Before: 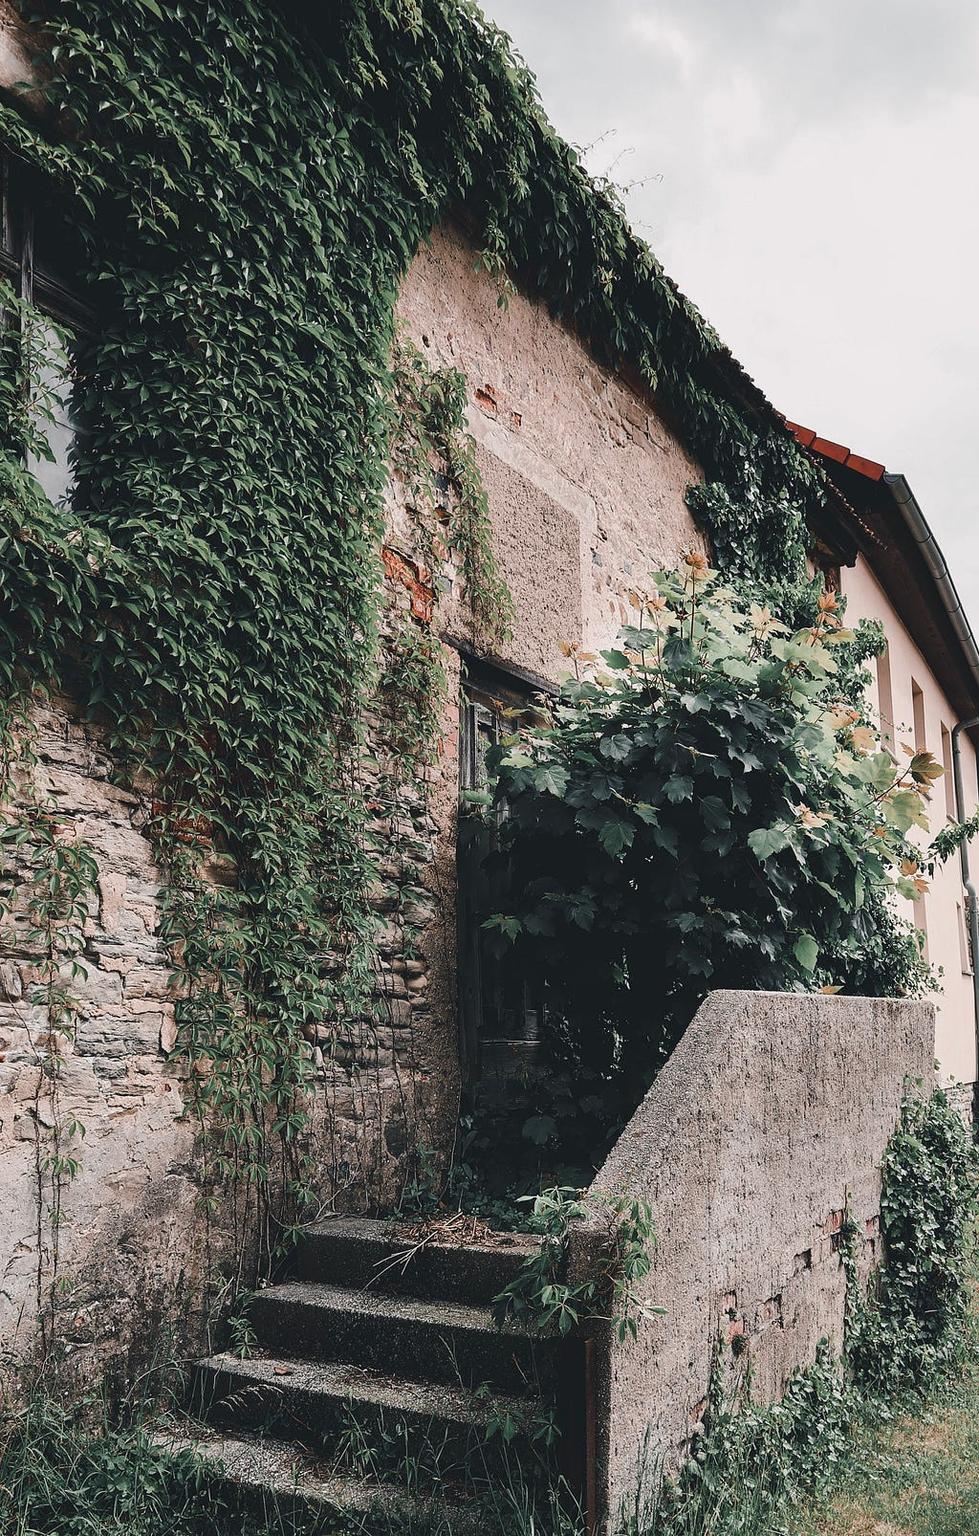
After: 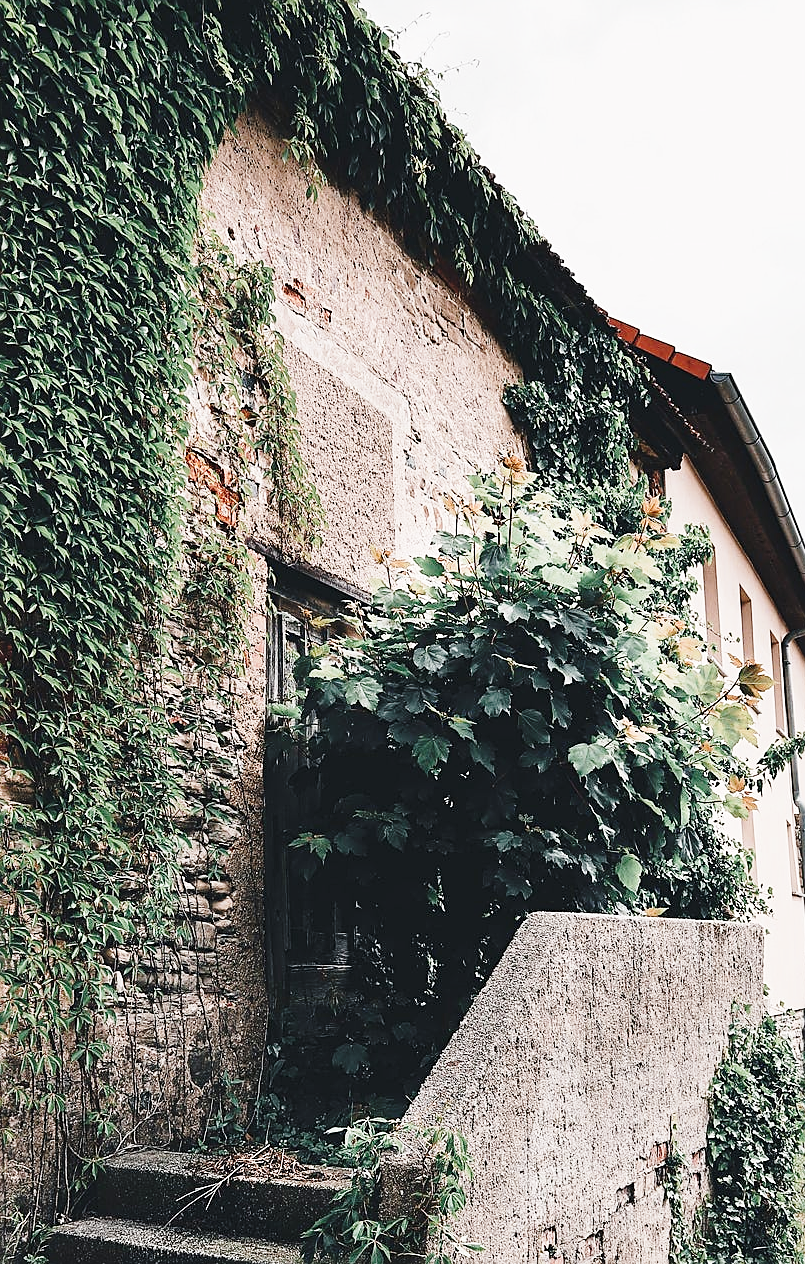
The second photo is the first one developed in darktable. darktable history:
crop and rotate: left 20.901%, top 7.727%, right 0.434%, bottom 13.53%
base curve: curves: ch0 [(0, 0) (0.028, 0.03) (0.121, 0.232) (0.46, 0.748) (0.859, 0.968) (1, 1)], preserve colors none
sharpen: on, module defaults
color zones: curves: ch0 [(0.068, 0.464) (0.25, 0.5) (0.48, 0.508) (0.75, 0.536) (0.886, 0.476) (0.967, 0.456)]; ch1 [(0.066, 0.456) (0.25, 0.5) (0.616, 0.508) (0.746, 0.56) (0.934, 0.444)], mix 18.29%
